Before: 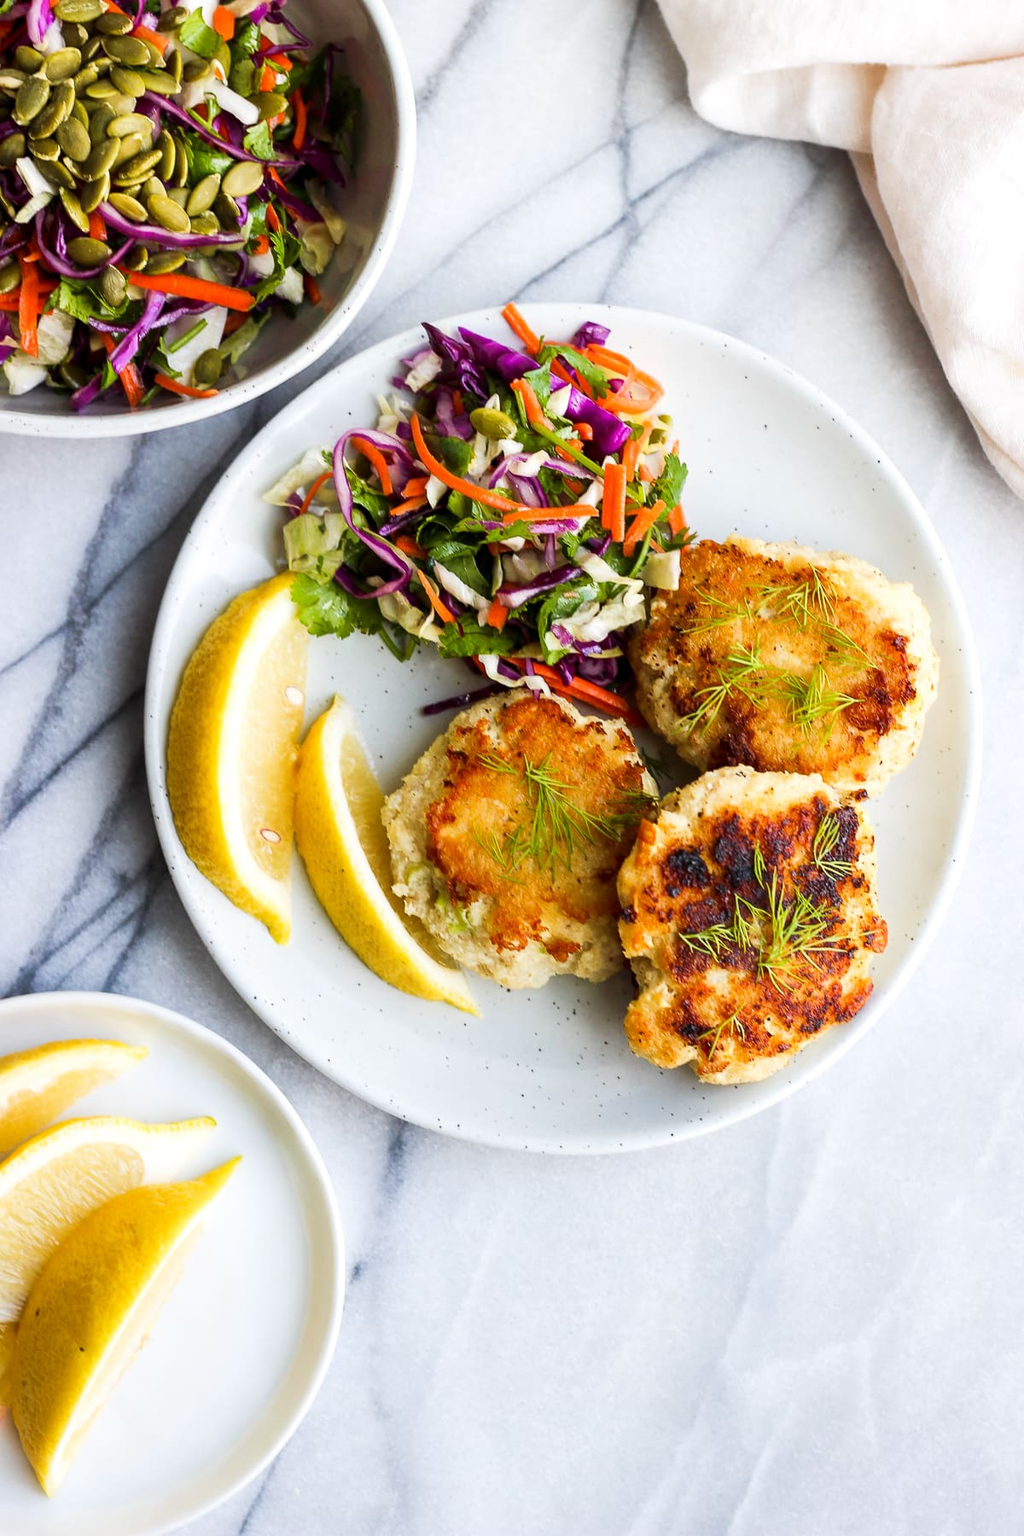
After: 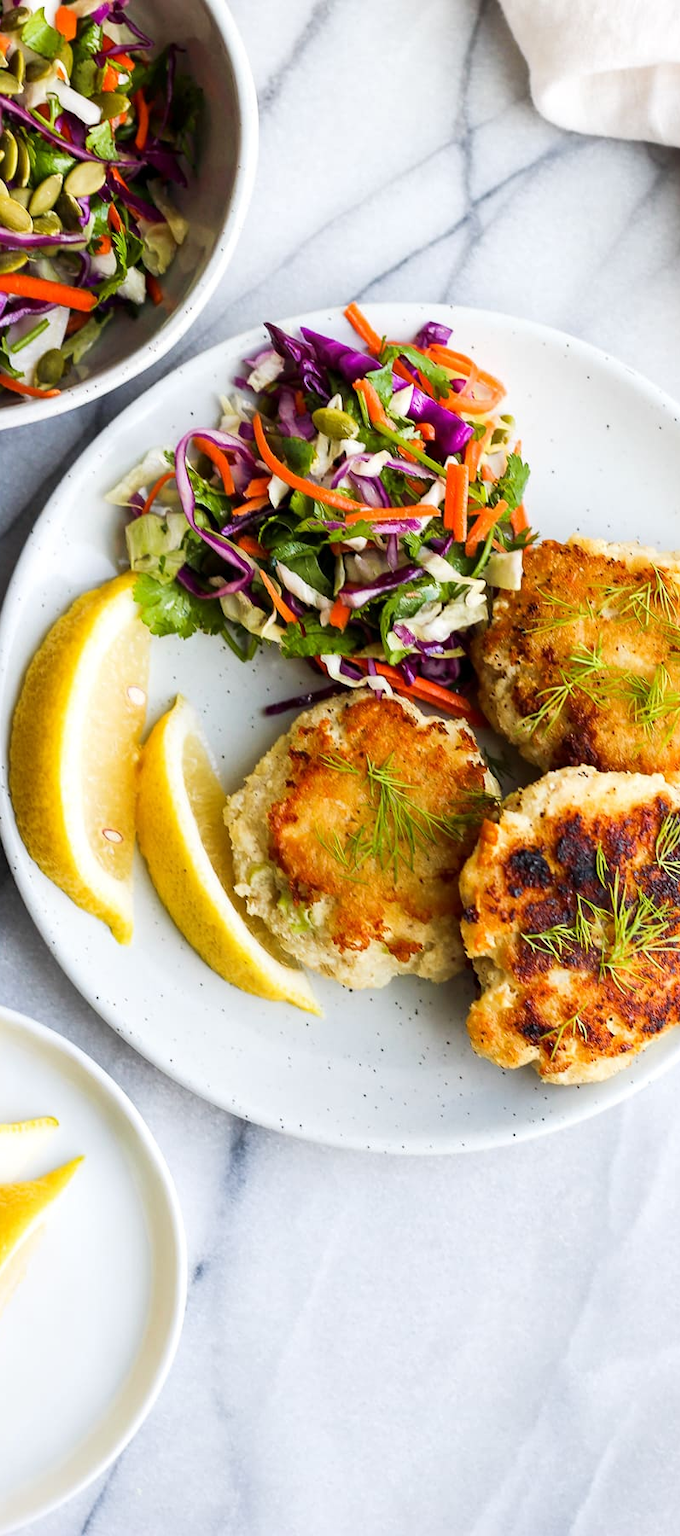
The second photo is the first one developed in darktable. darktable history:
crop and rotate: left 15.488%, right 18.037%
